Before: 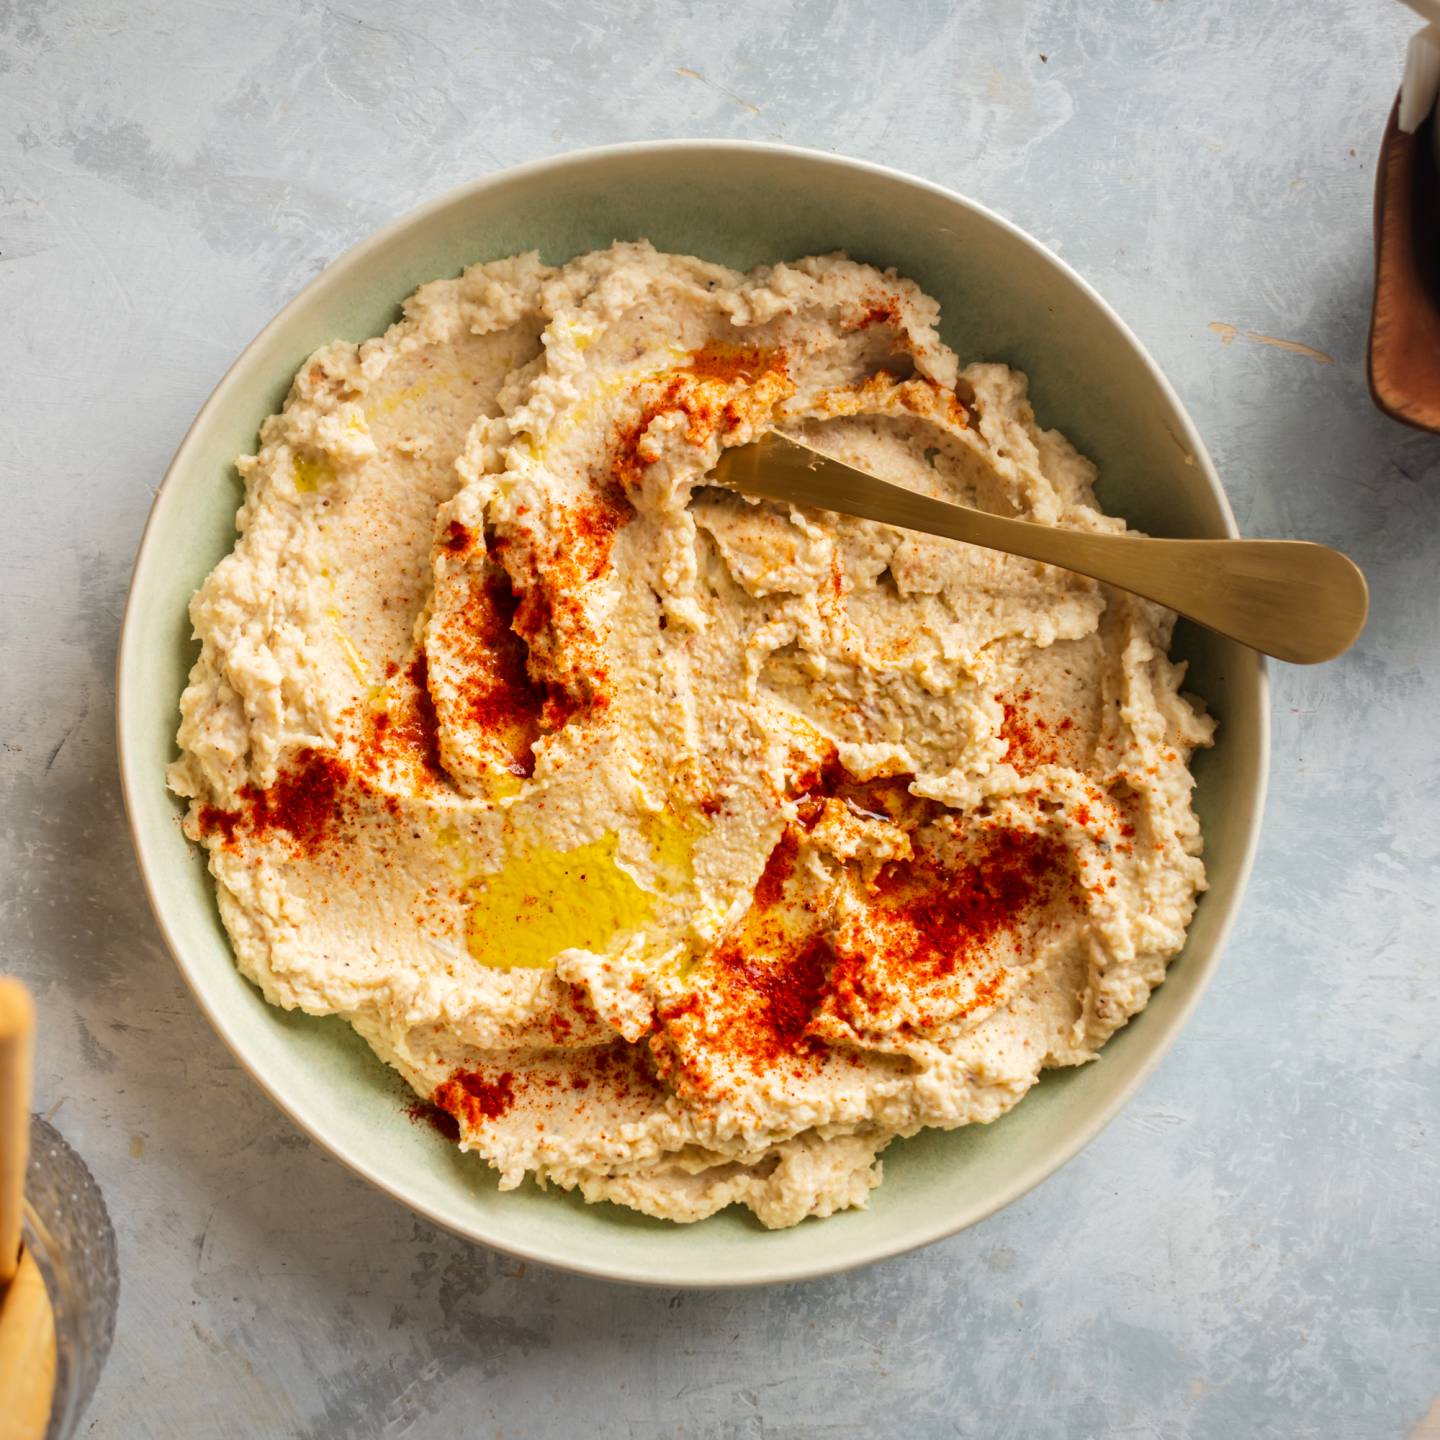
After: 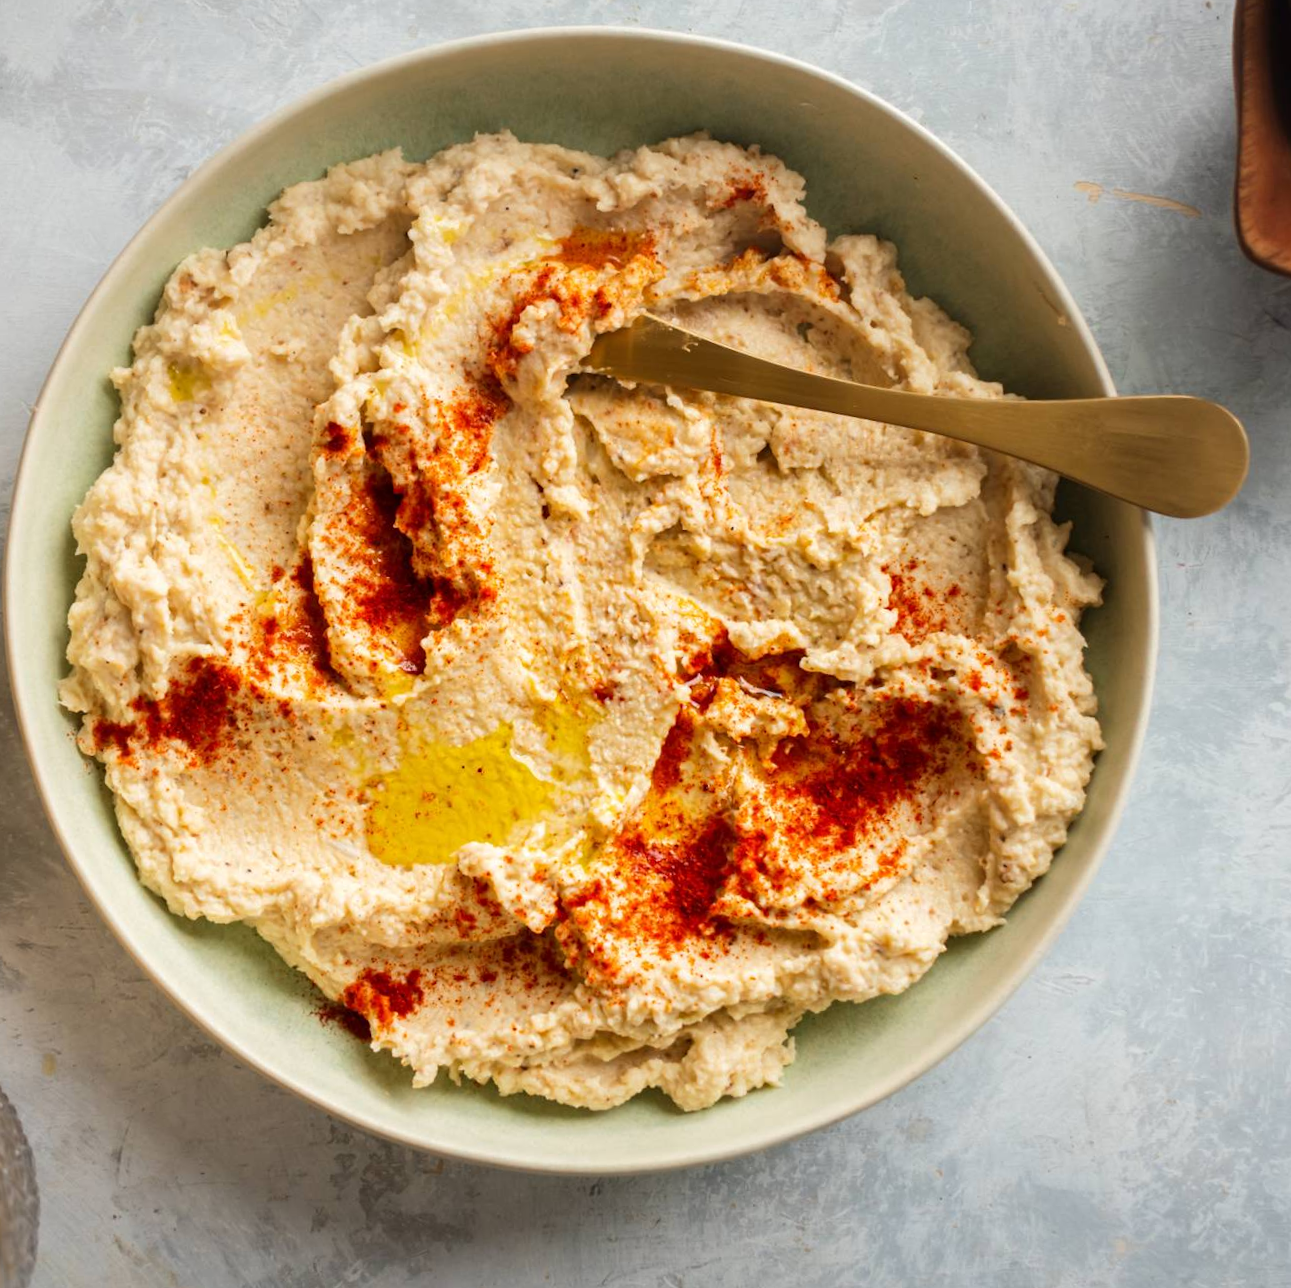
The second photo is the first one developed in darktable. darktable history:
crop and rotate: angle 3.15°, left 5.522%, top 5.711%
